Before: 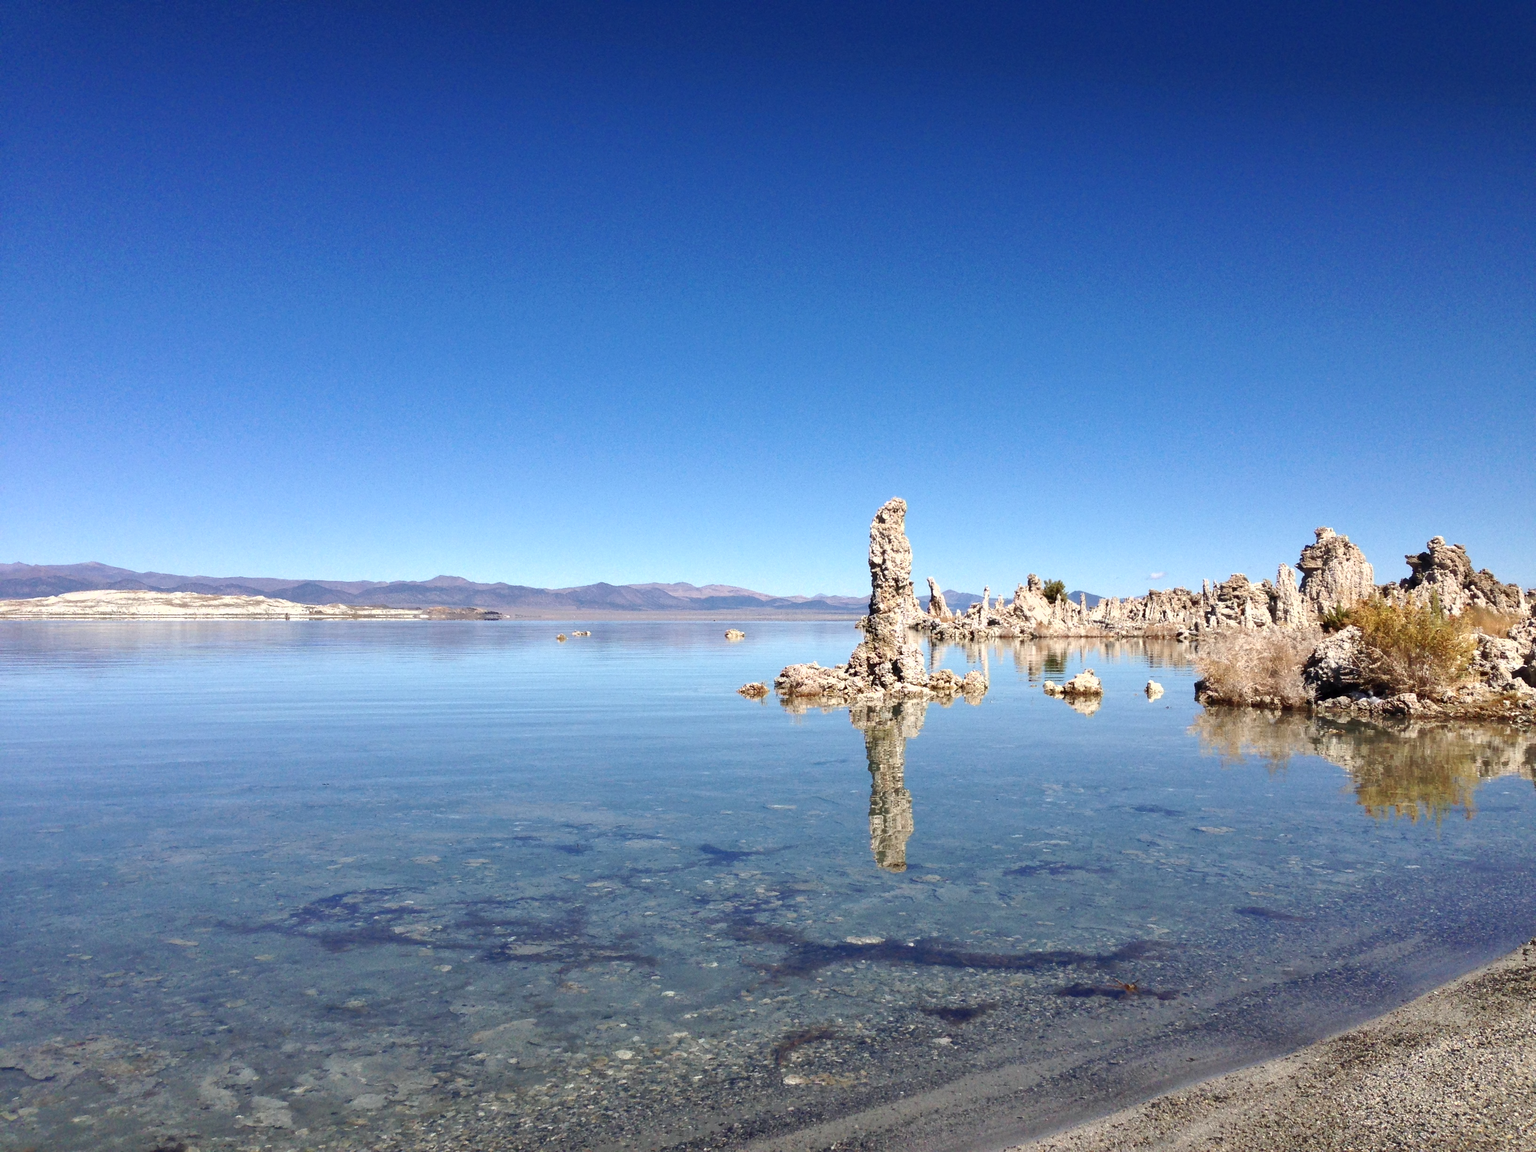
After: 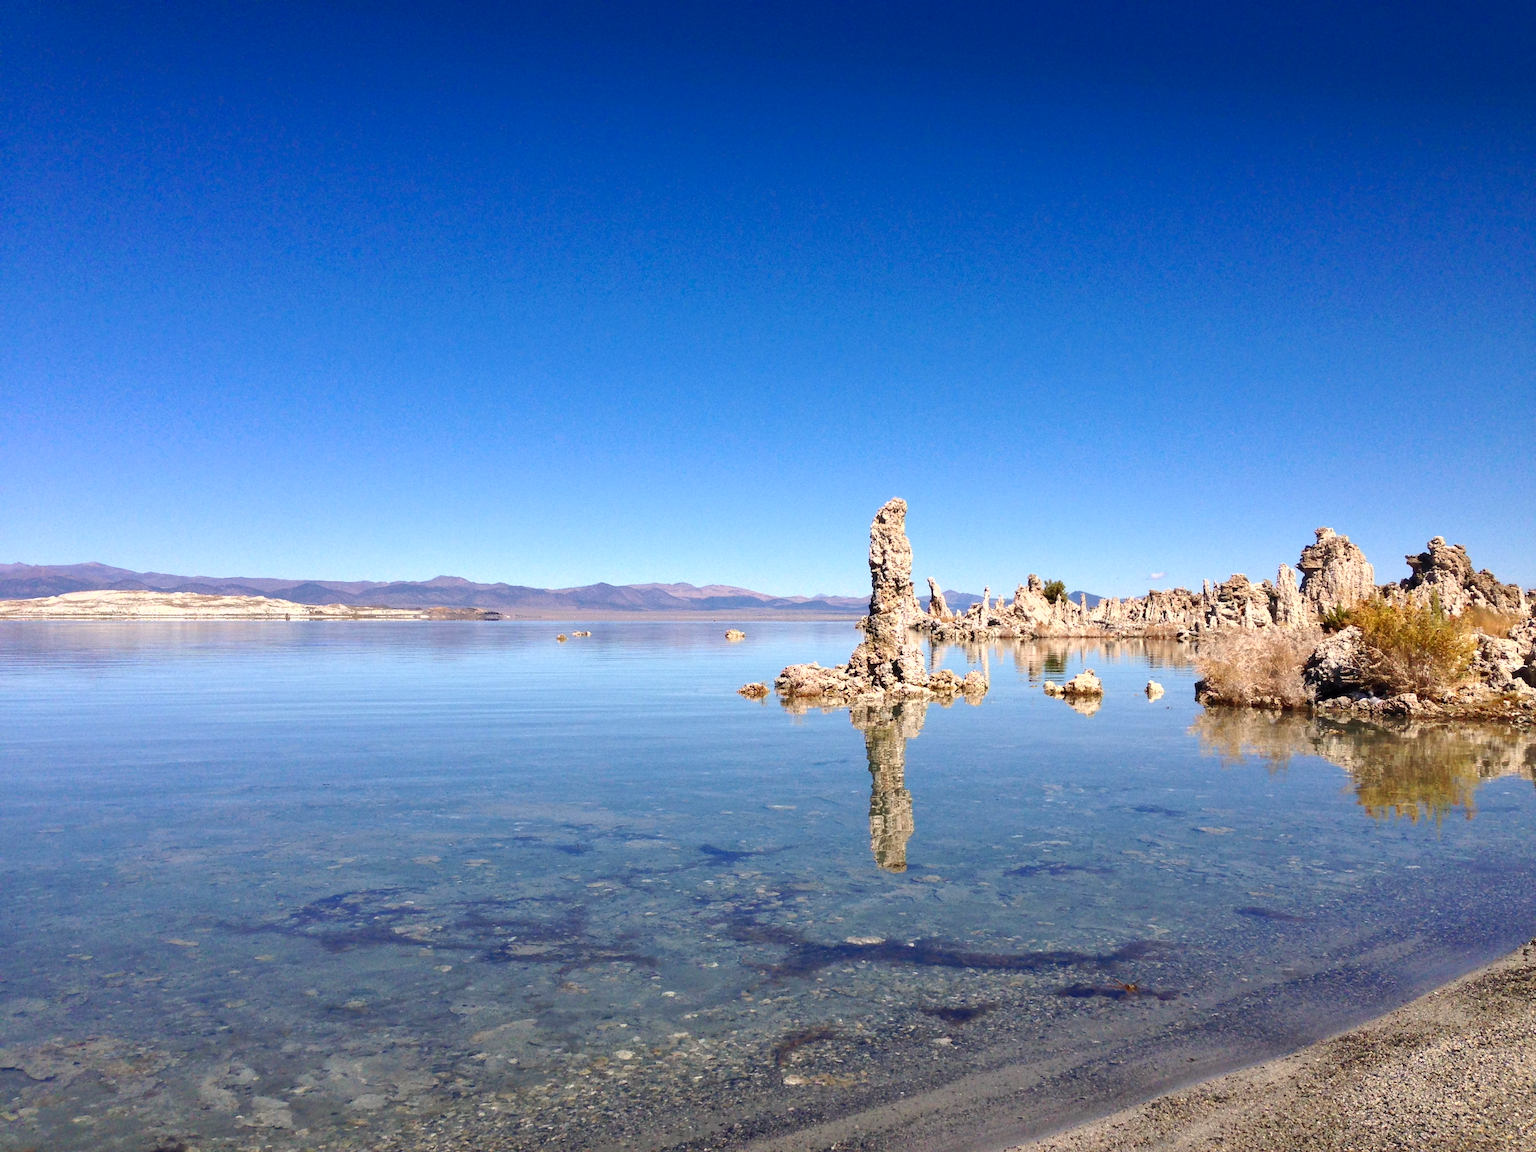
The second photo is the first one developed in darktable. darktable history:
color correction: highlights a* 3.2, highlights b* 2.13, saturation 1.21
